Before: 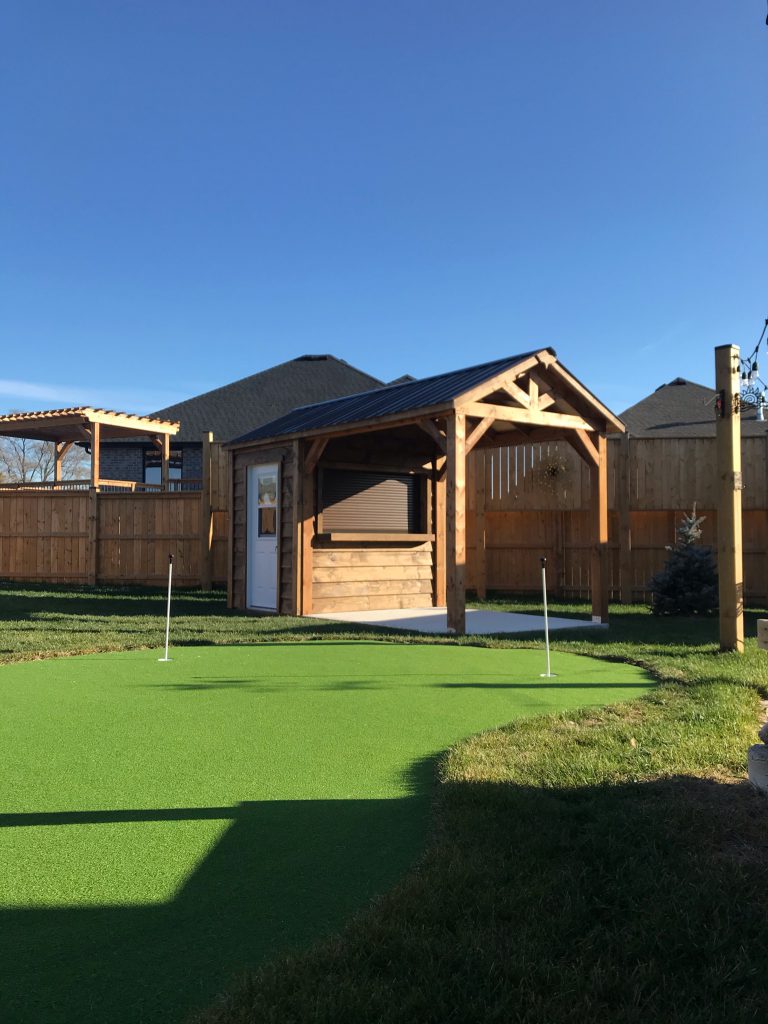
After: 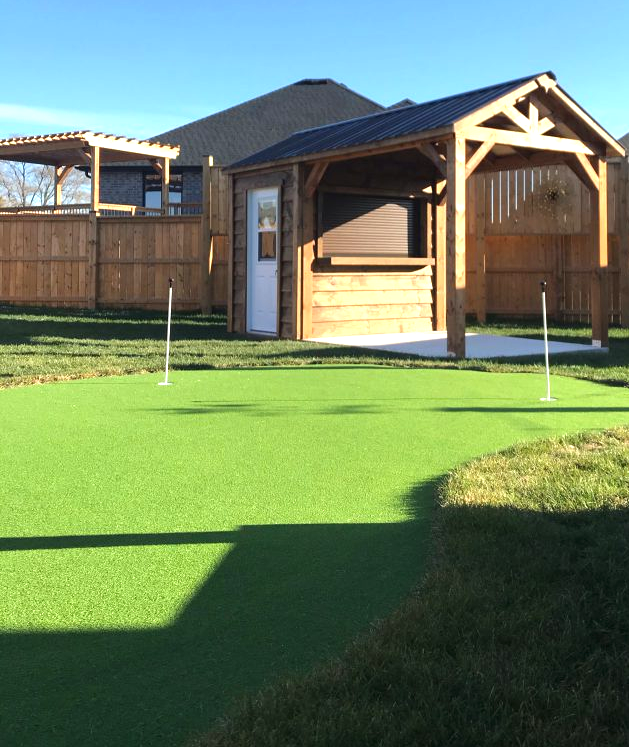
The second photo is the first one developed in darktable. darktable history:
crop: top 26.974%, right 18%
exposure: black level correction -0.001, exposure 0.904 EV, compensate highlight preservation false
